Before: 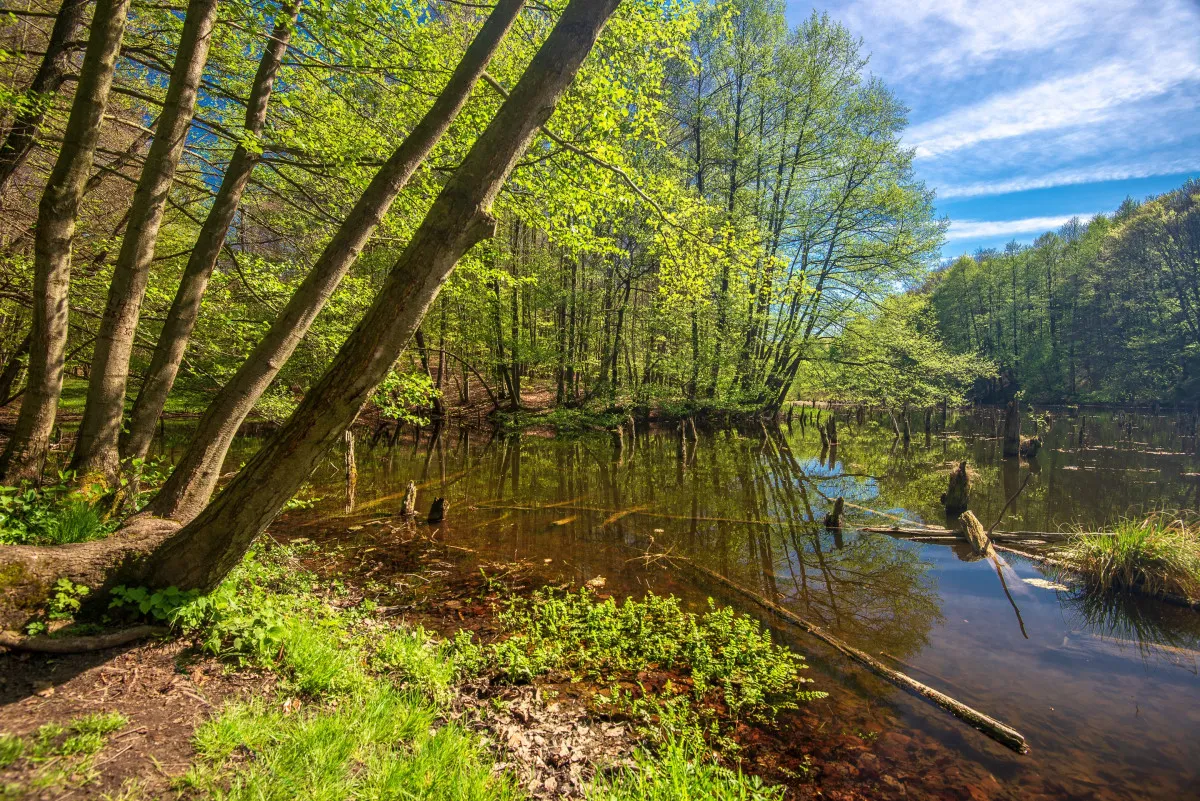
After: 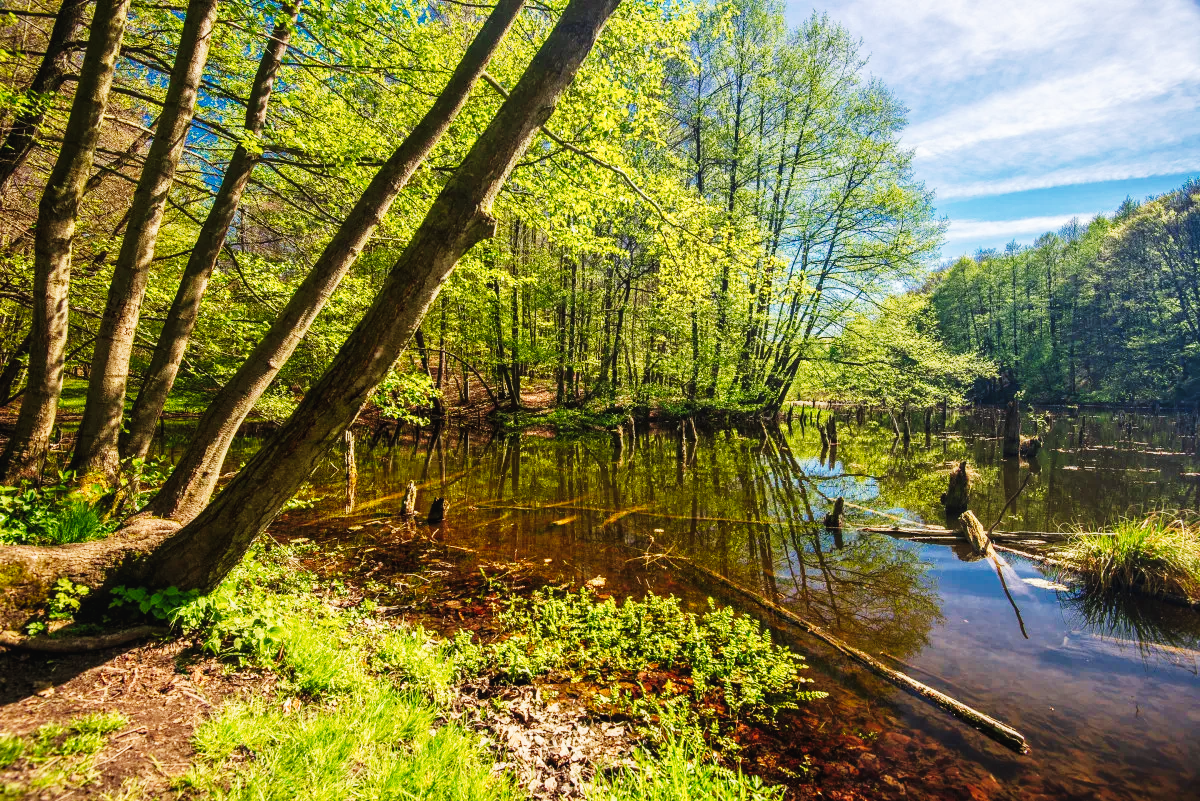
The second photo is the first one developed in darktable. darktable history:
local contrast: highlights 100%, shadows 100%, detail 120%, midtone range 0.2
tone curve: curves: ch0 [(0, 0.036) (0.037, 0.042) (0.184, 0.146) (0.438, 0.521) (0.54, 0.668) (0.698, 0.835) (0.856, 0.92) (1, 0.98)]; ch1 [(0, 0) (0.393, 0.415) (0.447, 0.448) (0.482, 0.459) (0.509, 0.496) (0.527, 0.525) (0.571, 0.602) (0.619, 0.671) (0.715, 0.729) (1, 1)]; ch2 [(0, 0) (0.369, 0.388) (0.449, 0.454) (0.499, 0.5) (0.521, 0.517) (0.53, 0.544) (0.561, 0.607) (0.674, 0.735) (1, 1)], preserve colors none
